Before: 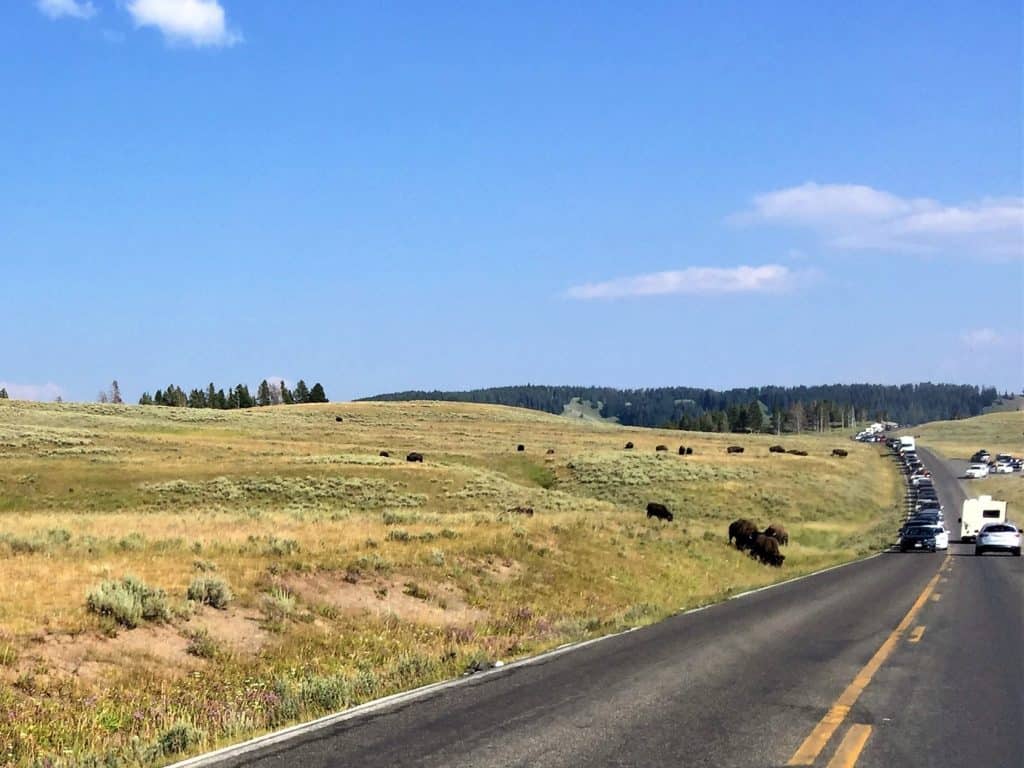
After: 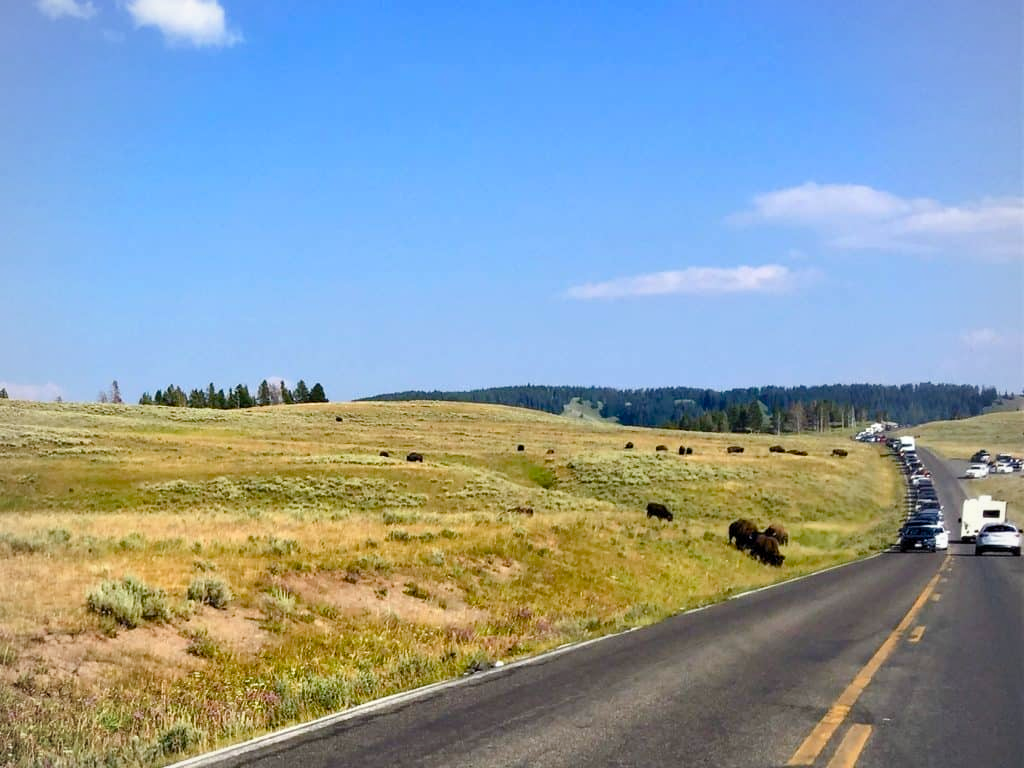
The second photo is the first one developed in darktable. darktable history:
color balance rgb: perceptual saturation grading › global saturation 35%, perceptual saturation grading › highlights -30%, perceptual saturation grading › shadows 35%, perceptual brilliance grading › global brilliance 3%, perceptual brilliance grading › highlights -3%, perceptual brilliance grading › shadows 3%
vignetting: brightness -0.167
